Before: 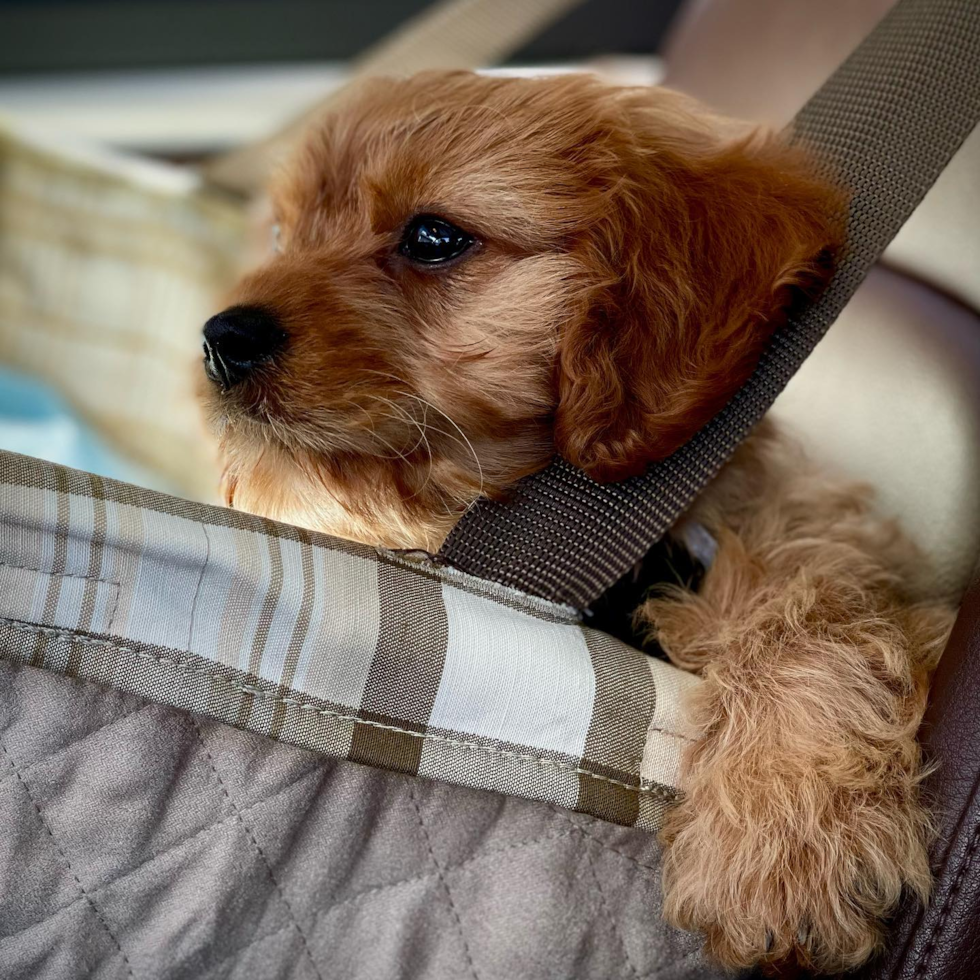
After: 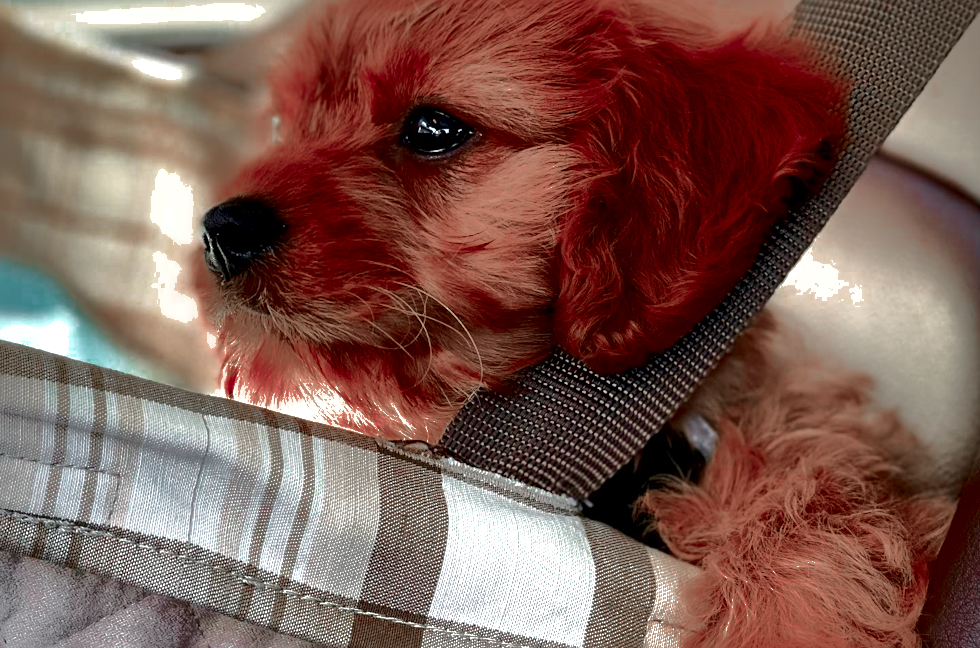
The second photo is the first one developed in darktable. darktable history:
crop: top 11.173%, bottom 22.703%
color zones: curves: ch0 [(0, 0.299) (0.25, 0.383) (0.456, 0.352) (0.736, 0.571)]; ch1 [(0, 0.63) (0.151, 0.568) (0.254, 0.416) (0.47, 0.558) (0.732, 0.37) (0.909, 0.492)]; ch2 [(0.004, 0.604) (0.158, 0.443) (0.257, 0.403) (0.761, 0.468)], mix 102.06%
shadows and highlights: shadows -18.87, highlights -73.26
exposure: exposure 0.61 EV, compensate highlight preservation false
sharpen: amount 0.211
color balance rgb: shadows lift › luminance -9.838%, perceptual saturation grading › global saturation -0.147%, global vibrance 5.746%
local contrast: mode bilateral grid, contrast 25, coarseness 60, detail 152%, midtone range 0.2
